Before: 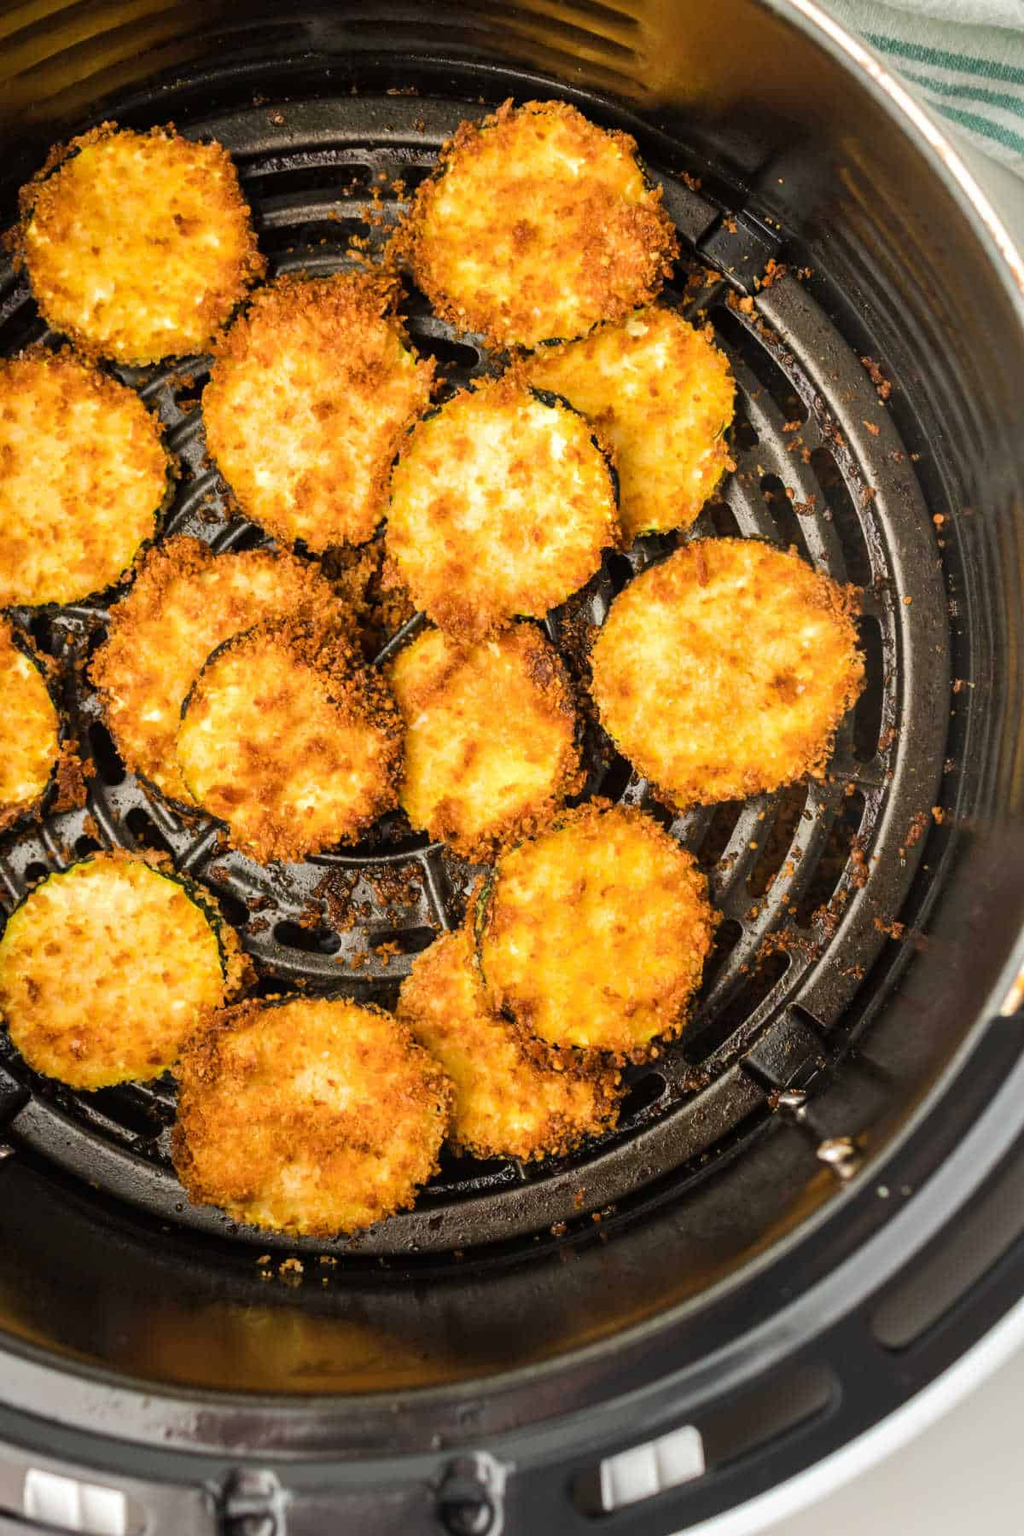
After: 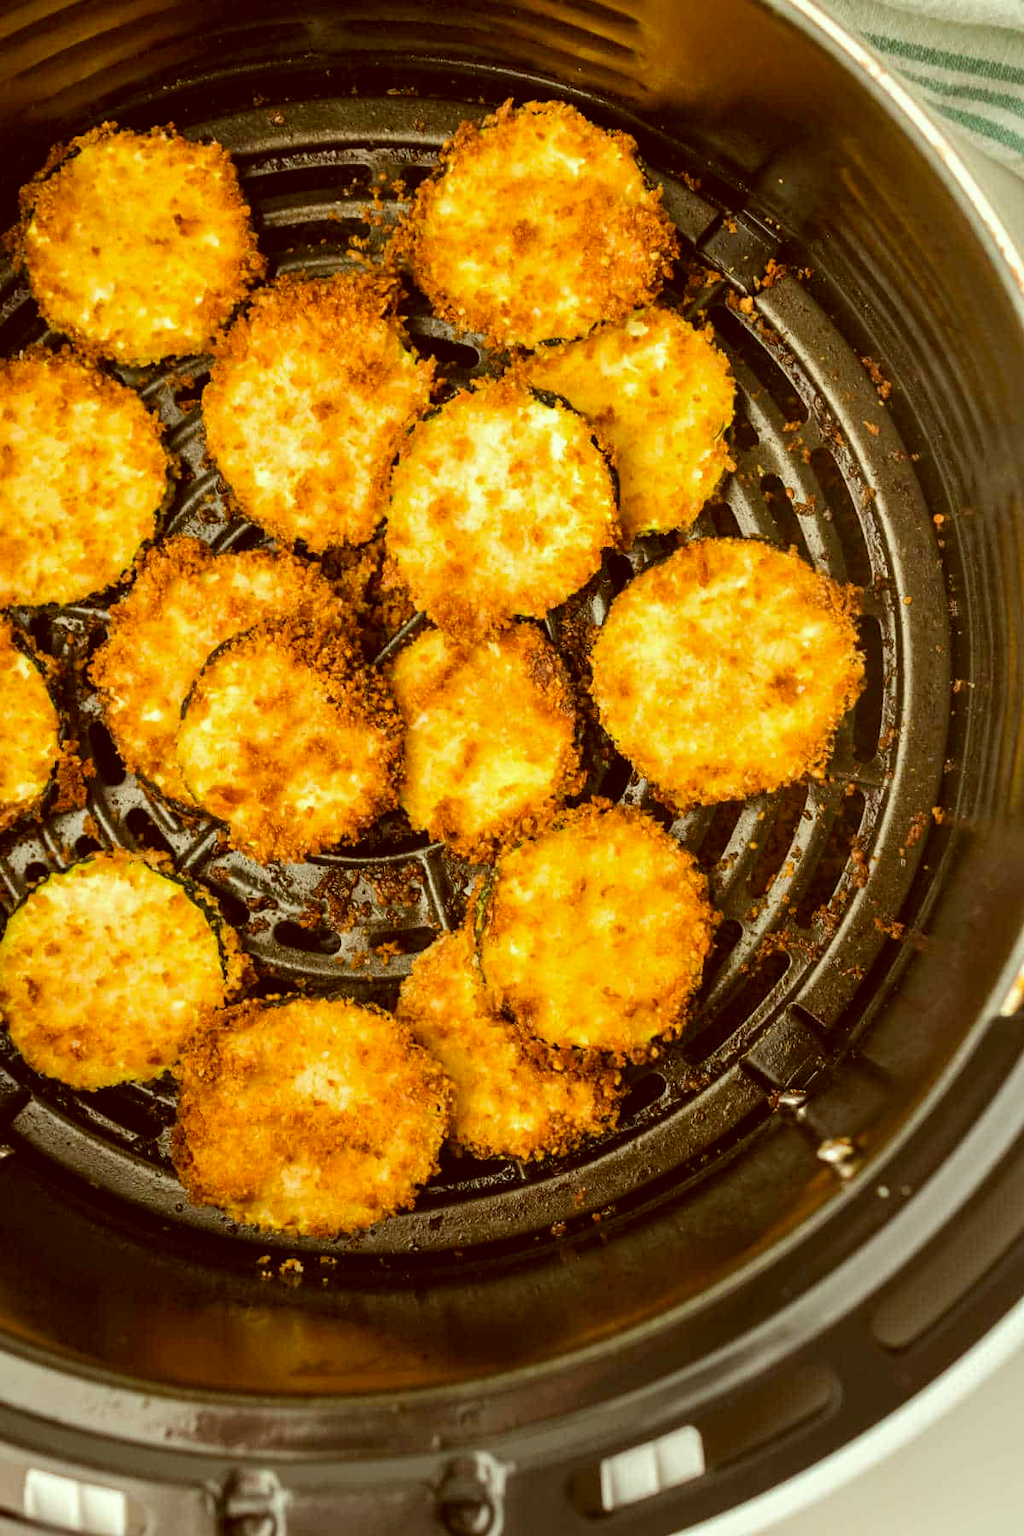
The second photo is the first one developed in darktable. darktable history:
color correction: highlights a* -6.09, highlights b* 9.43, shadows a* 10.02, shadows b* 23.83
